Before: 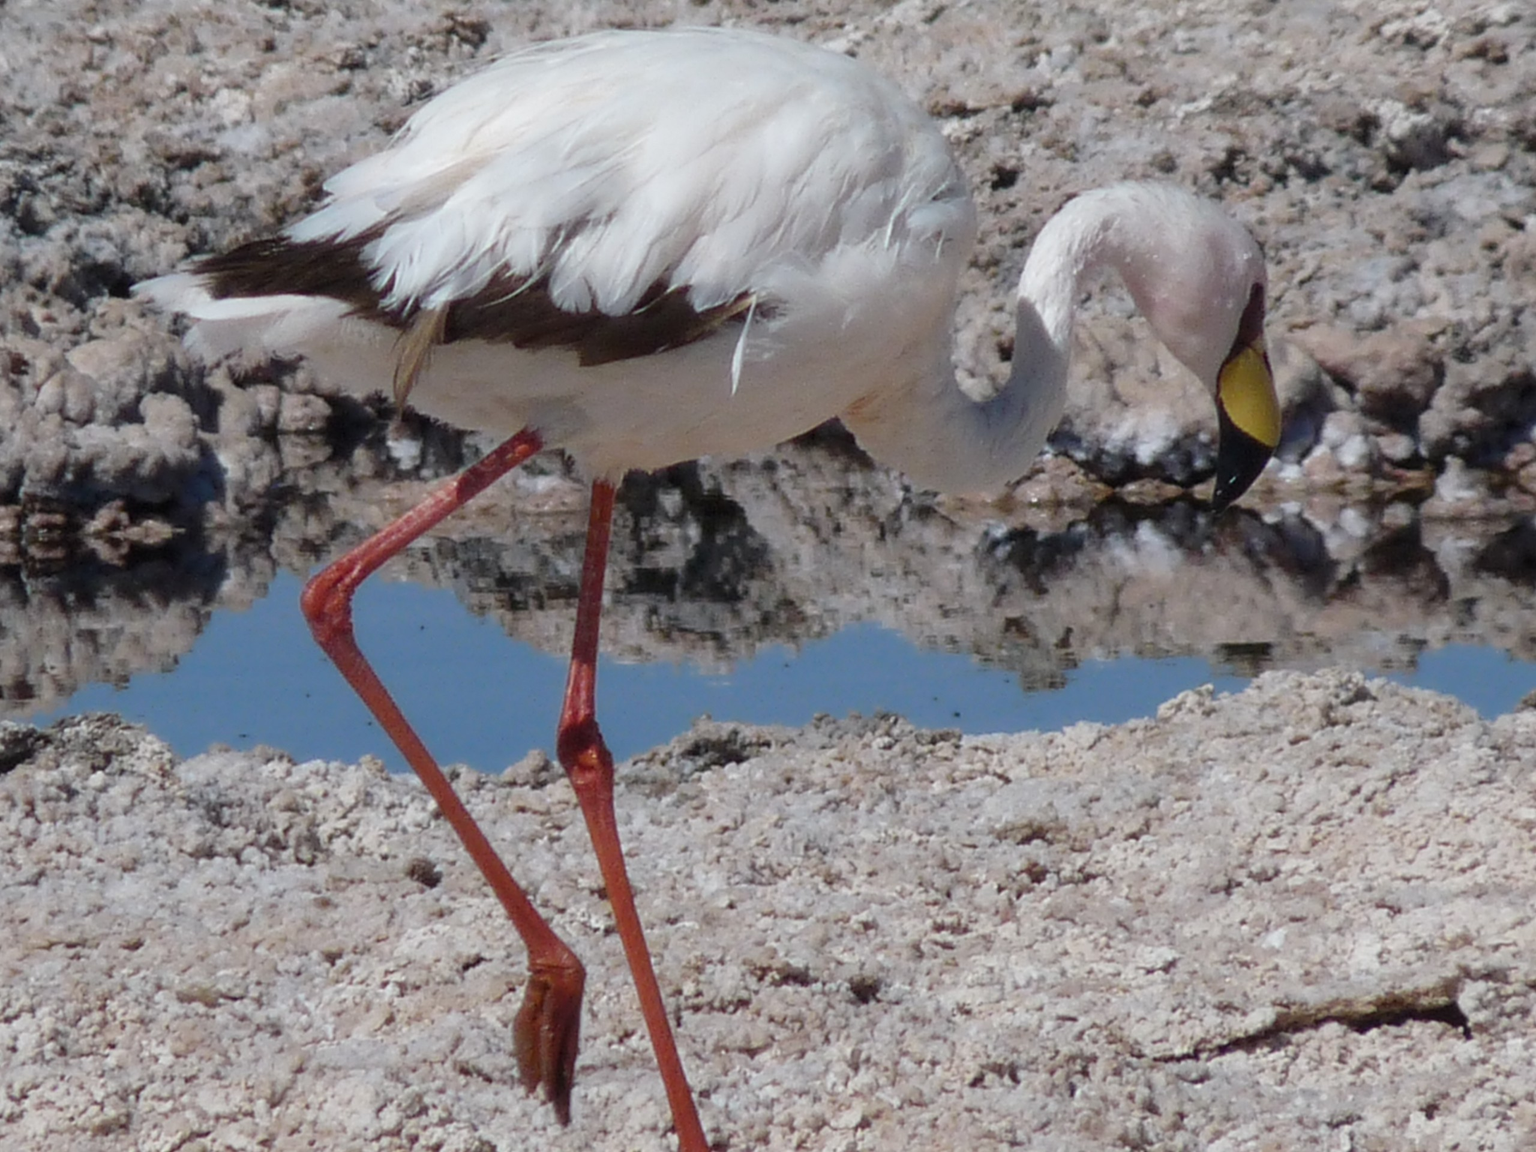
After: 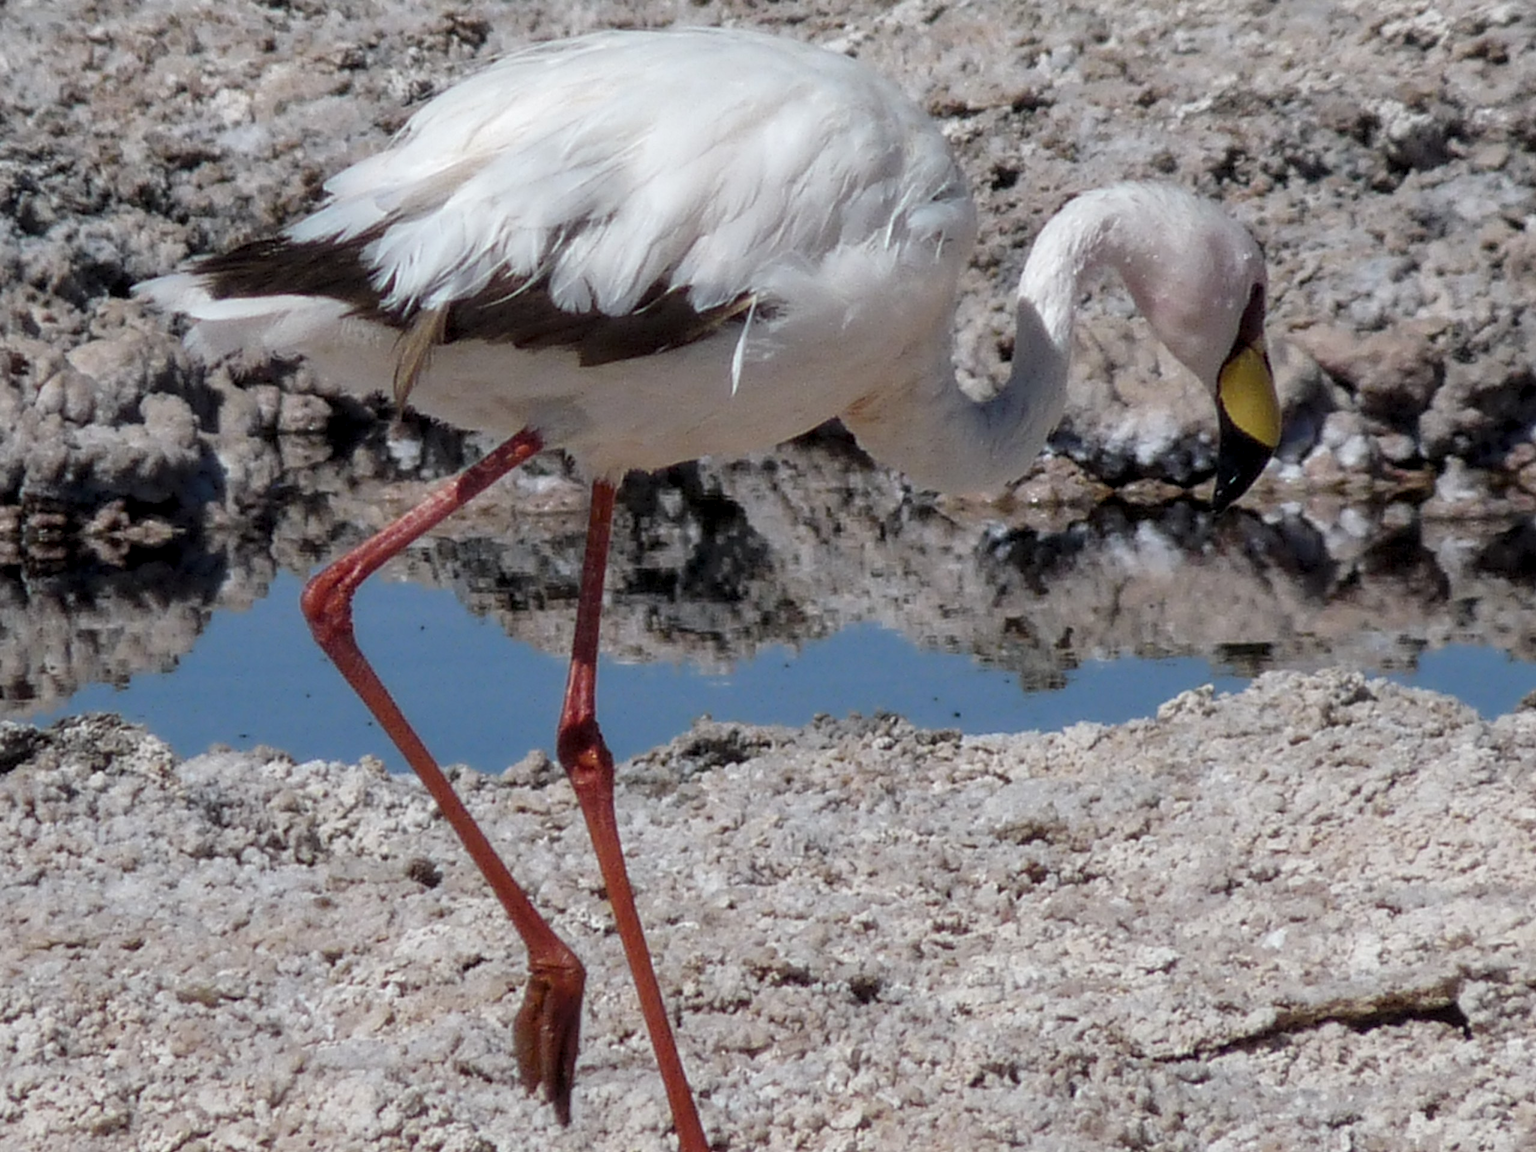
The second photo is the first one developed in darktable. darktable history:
levels: levels [0.026, 0.507, 0.987]
local contrast: on, module defaults
